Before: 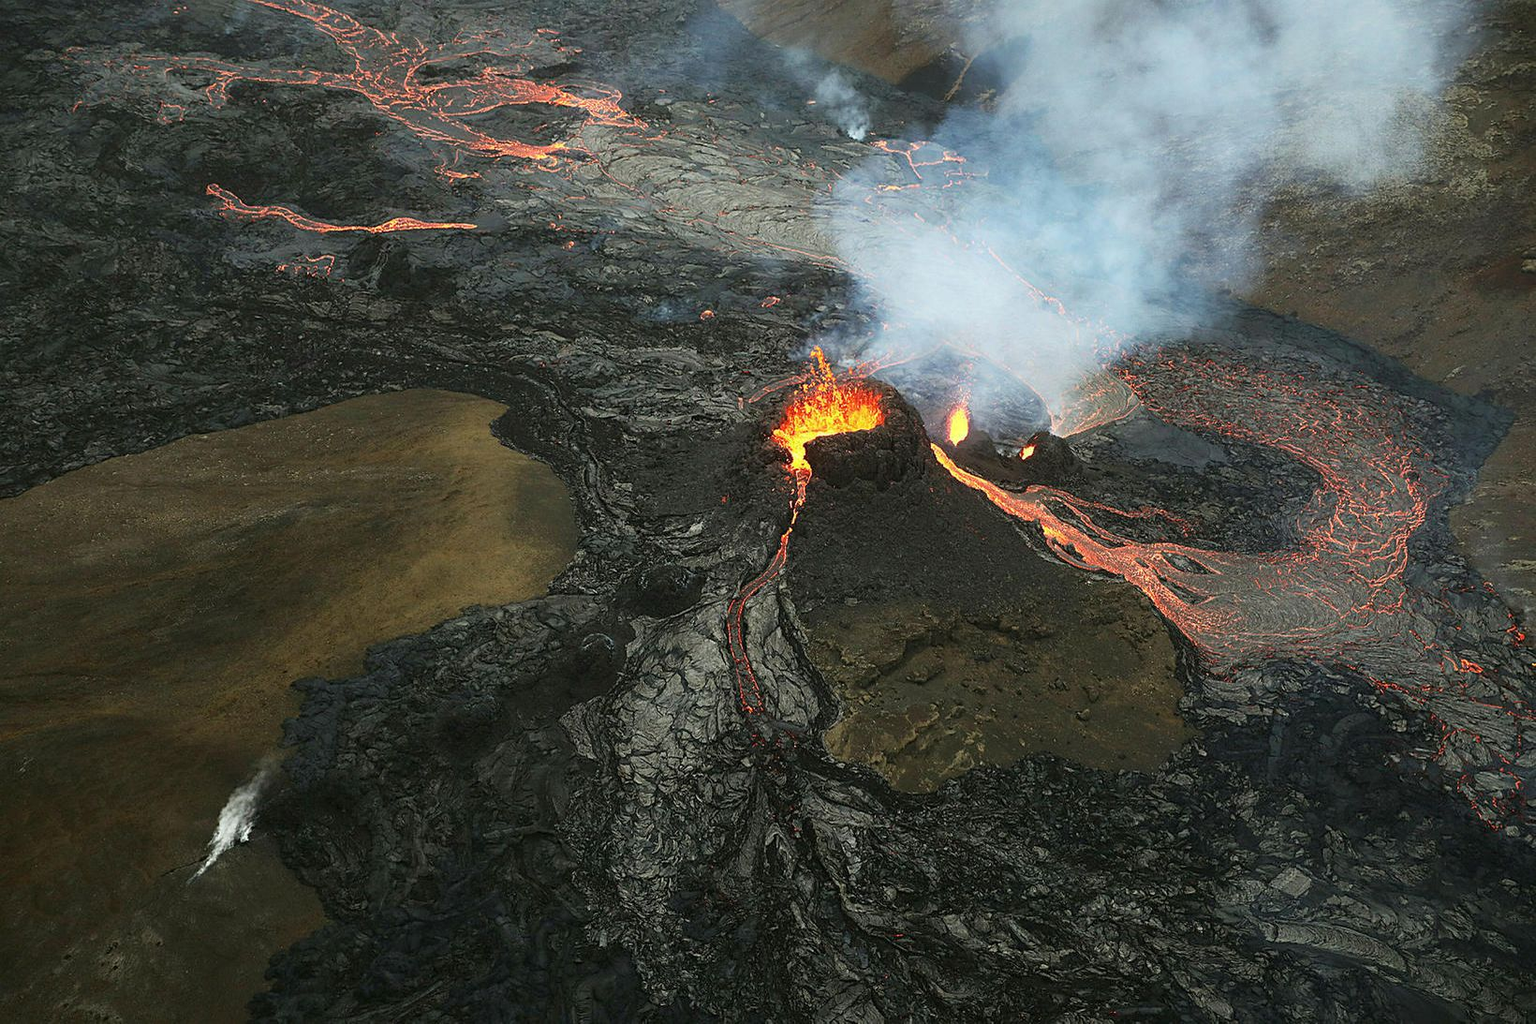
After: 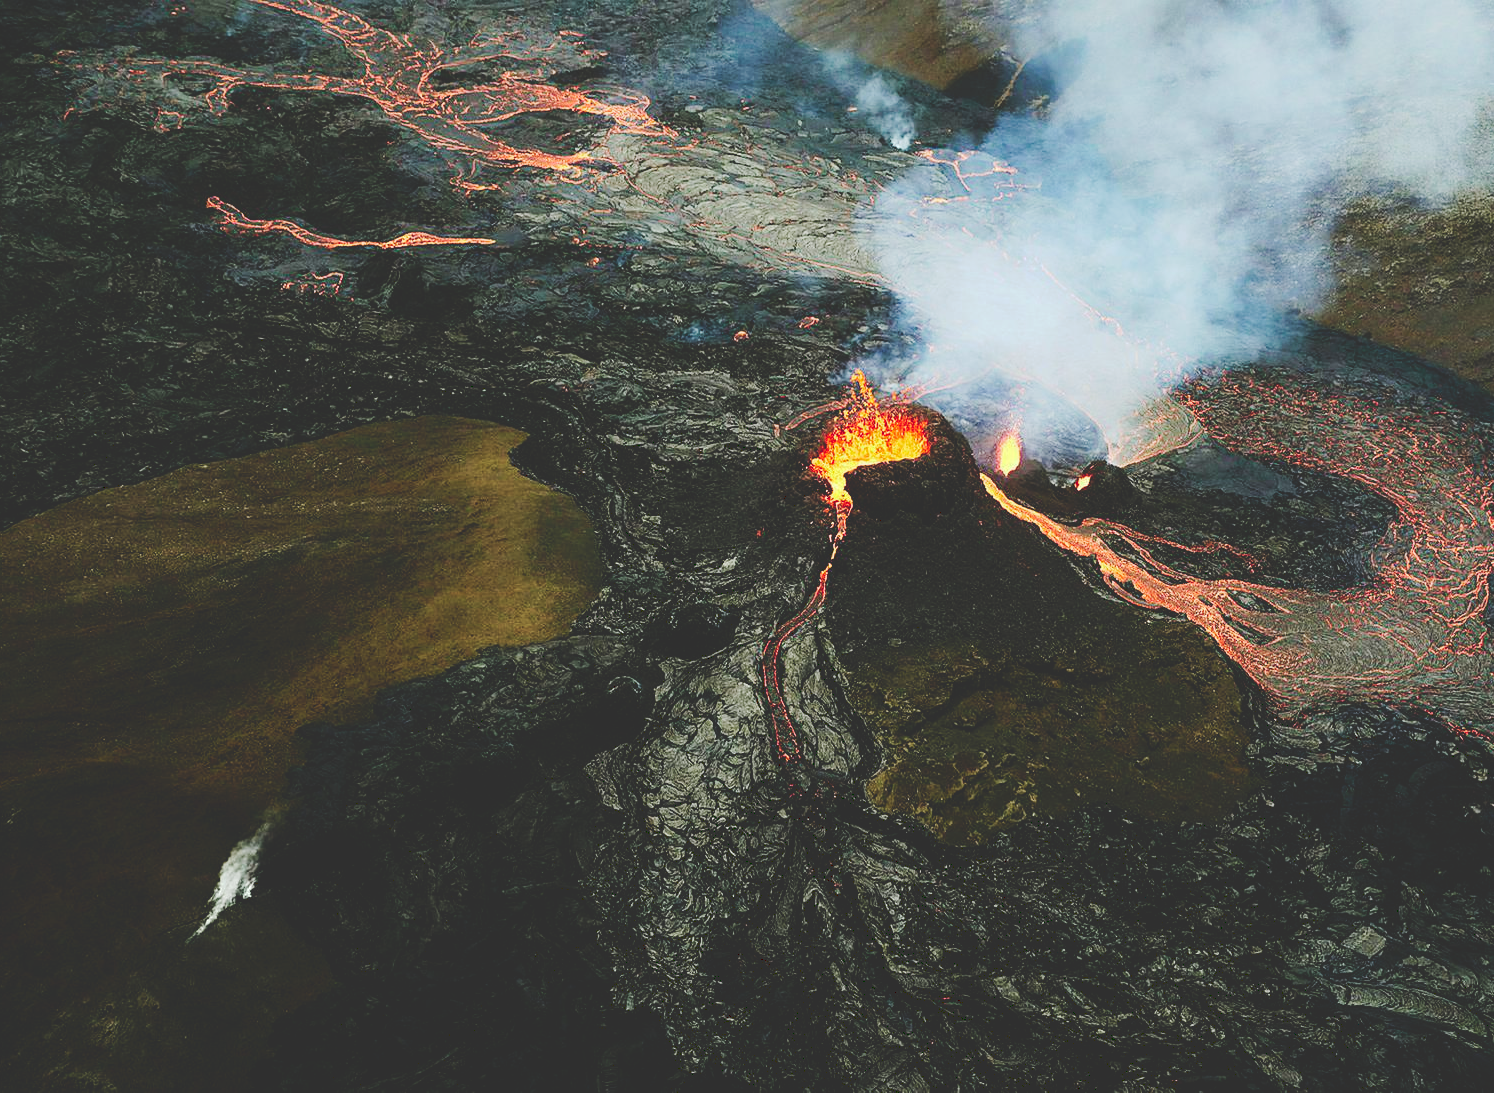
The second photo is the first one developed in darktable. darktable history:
velvia: on, module defaults
crop and rotate: left 0.919%, right 7.972%
tone curve: curves: ch0 [(0, 0) (0.003, 0.195) (0.011, 0.196) (0.025, 0.196) (0.044, 0.196) (0.069, 0.196) (0.1, 0.196) (0.136, 0.197) (0.177, 0.207) (0.224, 0.224) (0.277, 0.268) (0.335, 0.336) (0.399, 0.424) (0.468, 0.533) (0.543, 0.632) (0.623, 0.715) (0.709, 0.789) (0.801, 0.85) (0.898, 0.906) (1, 1)], preserve colors none
